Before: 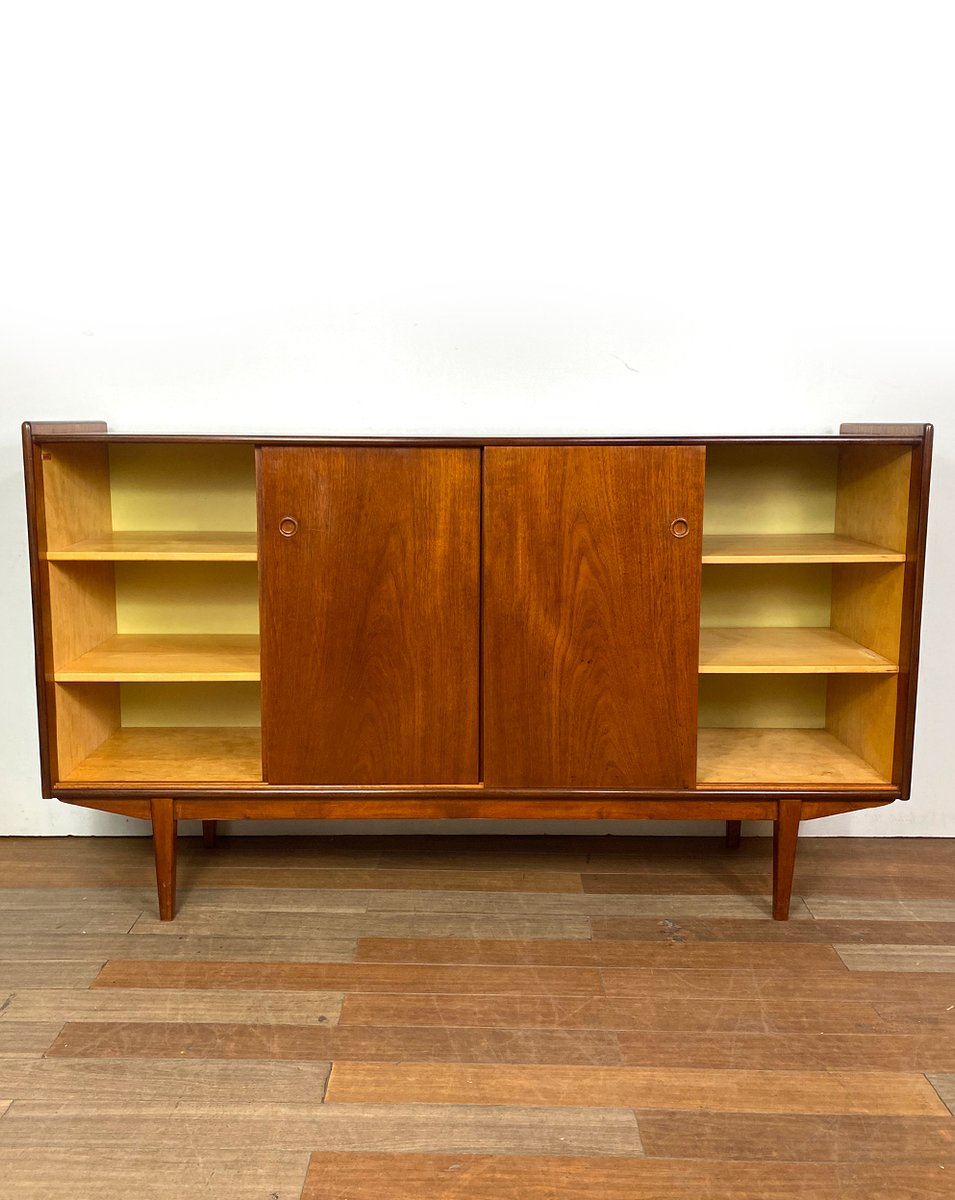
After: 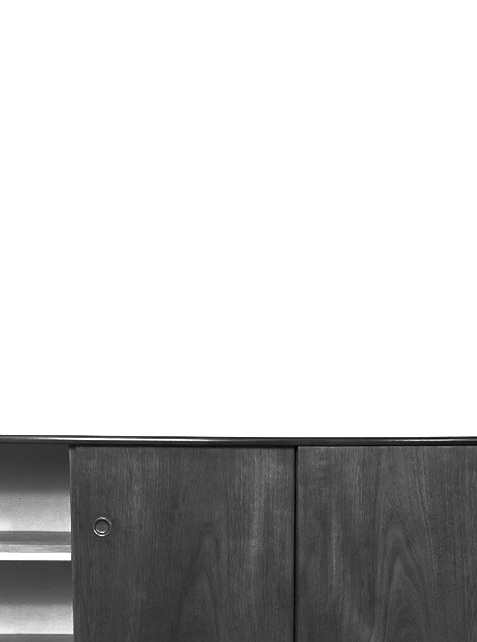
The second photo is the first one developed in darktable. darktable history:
exposure: black level correction 0, exposure 0.7 EV, compensate exposure bias true, compensate highlight preservation false
local contrast: mode bilateral grid, contrast 20, coarseness 50, detail 120%, midtone range 0.2
crop: left 19.556%, right 30.401%, bottom 46.458%
monochrome: a 16.01, b -2.65, highlights 0.52
base curve: curves: ch0 [(0, 0) (0.564, 0.291) (0.802, 0.731) (1, 1)]
